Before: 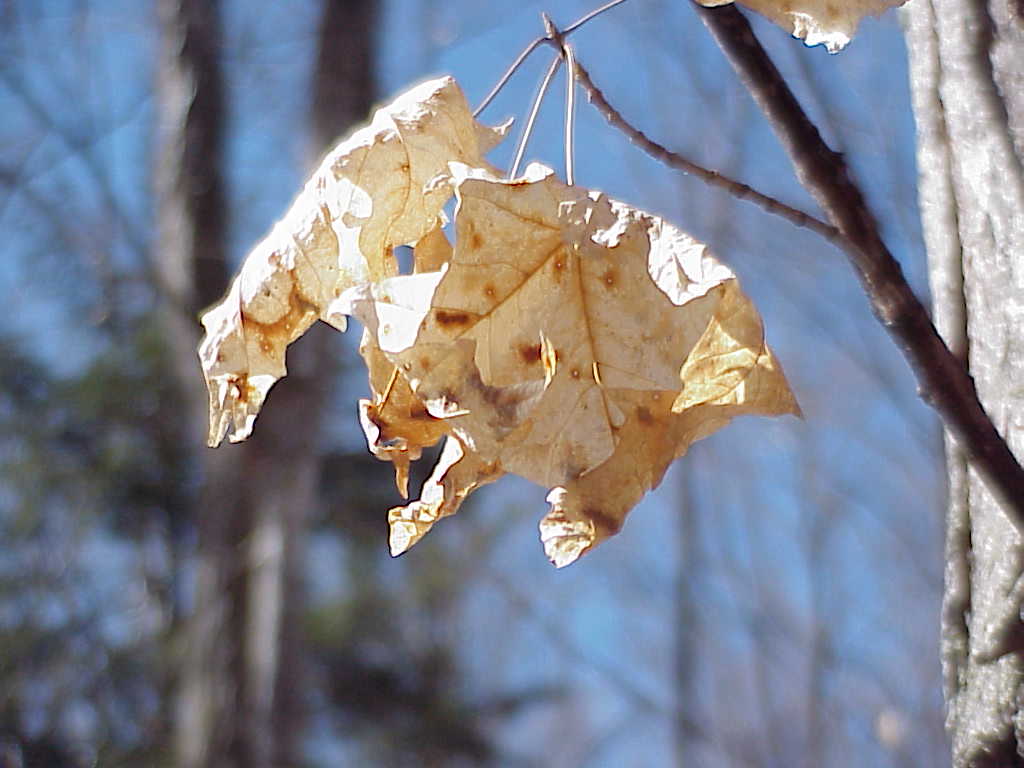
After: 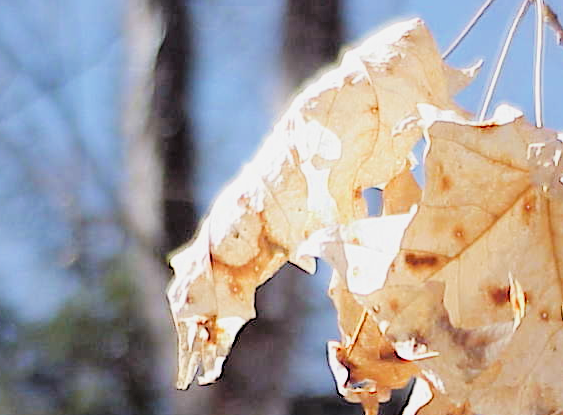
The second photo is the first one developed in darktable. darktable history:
crop and rotate: left 3.046%, top 7.627%, right 41.883%, bottom 38.31%
tone equalizer: -8 EV -1.08 EV, -7 EV -1.02 EV, -6 EV -0.877 EV, -5 EV -0.576 EV, -3 EV 0.559 EV, -2 EV 0.841 EV, -1 EV 0.987 EV, +0 EV 1.08 EV
filmic rgb: black relative exposure -7.65 EV, white relative exposure 4.56 EV, hardness 3.61
